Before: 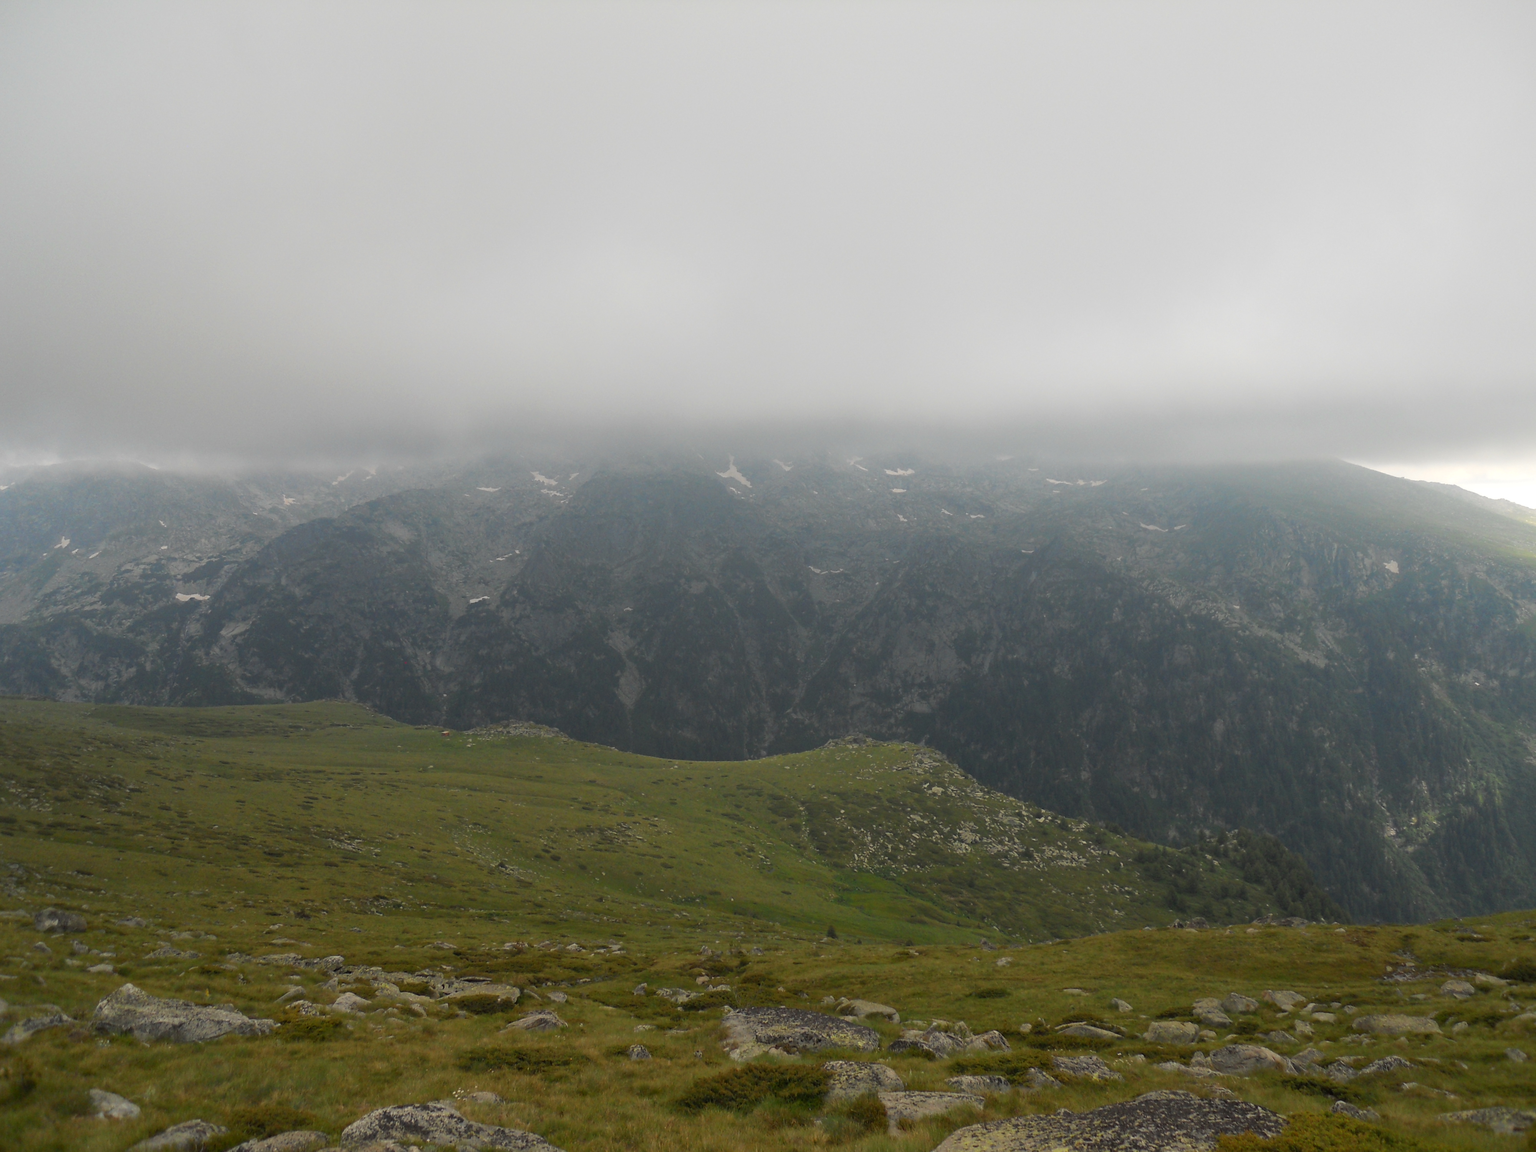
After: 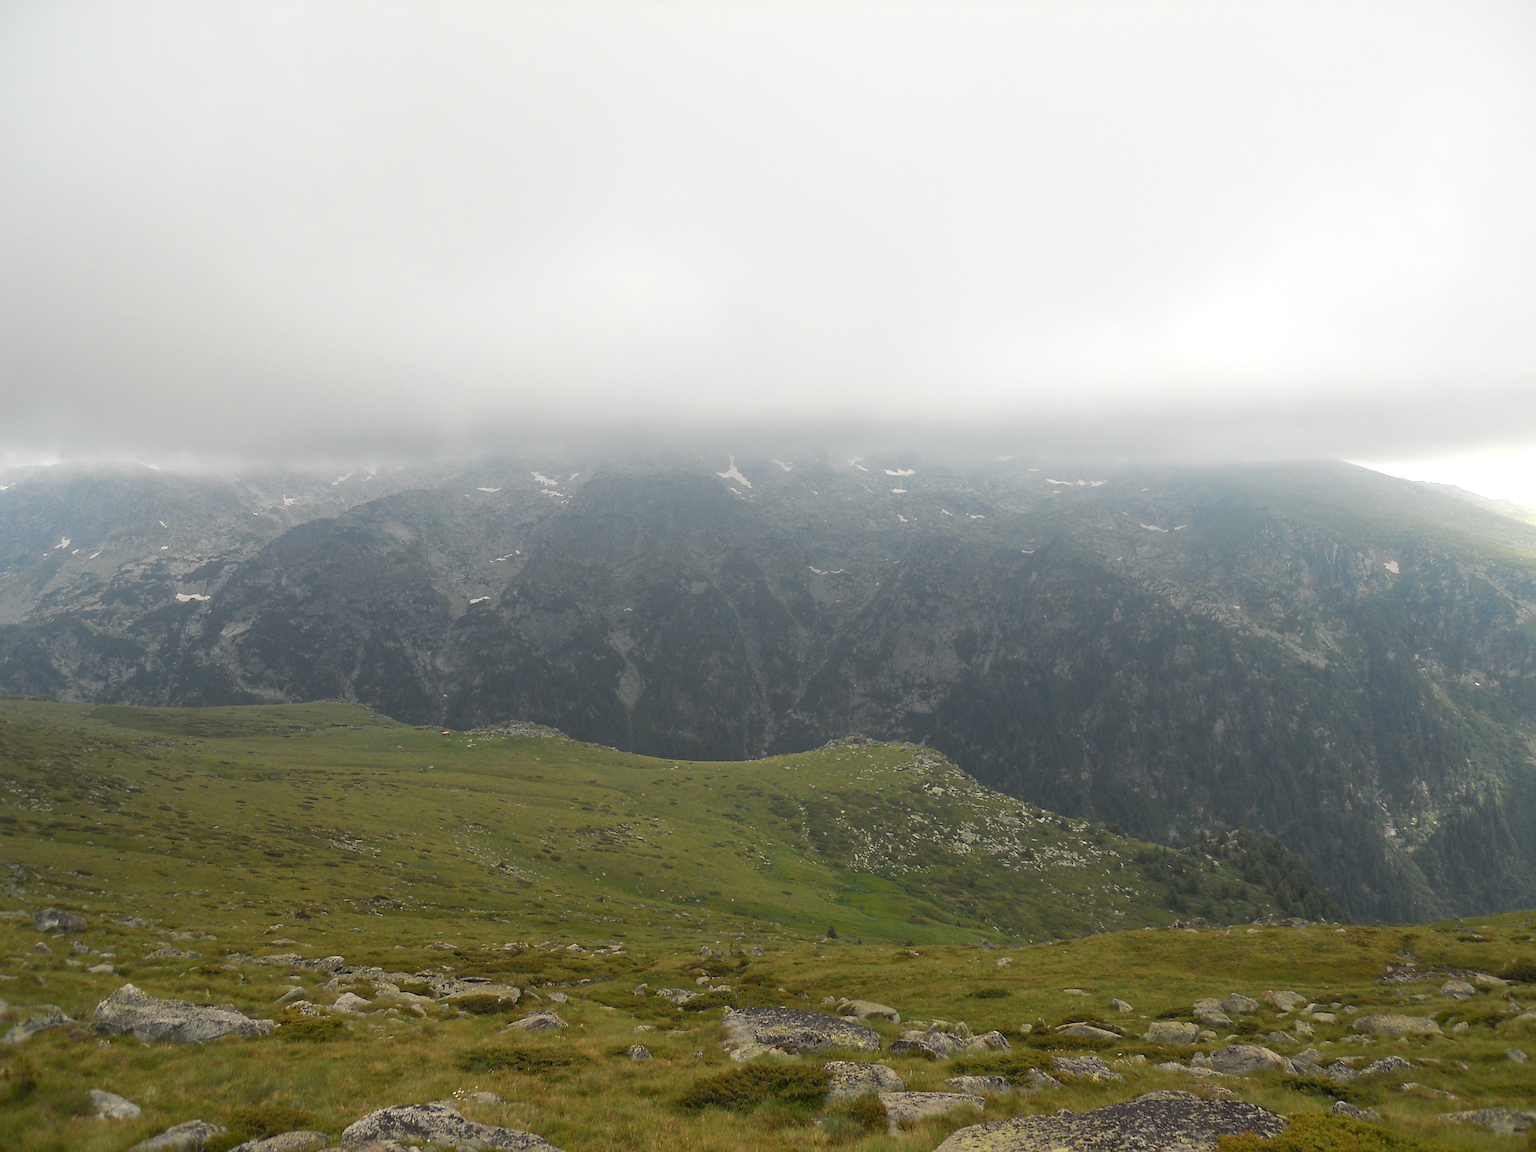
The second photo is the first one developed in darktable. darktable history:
exposure: black level correction 0, exposure 0.5 EV, compensate exposure bias true, compensate highlight preservation false
sharpen: on, module defaults
